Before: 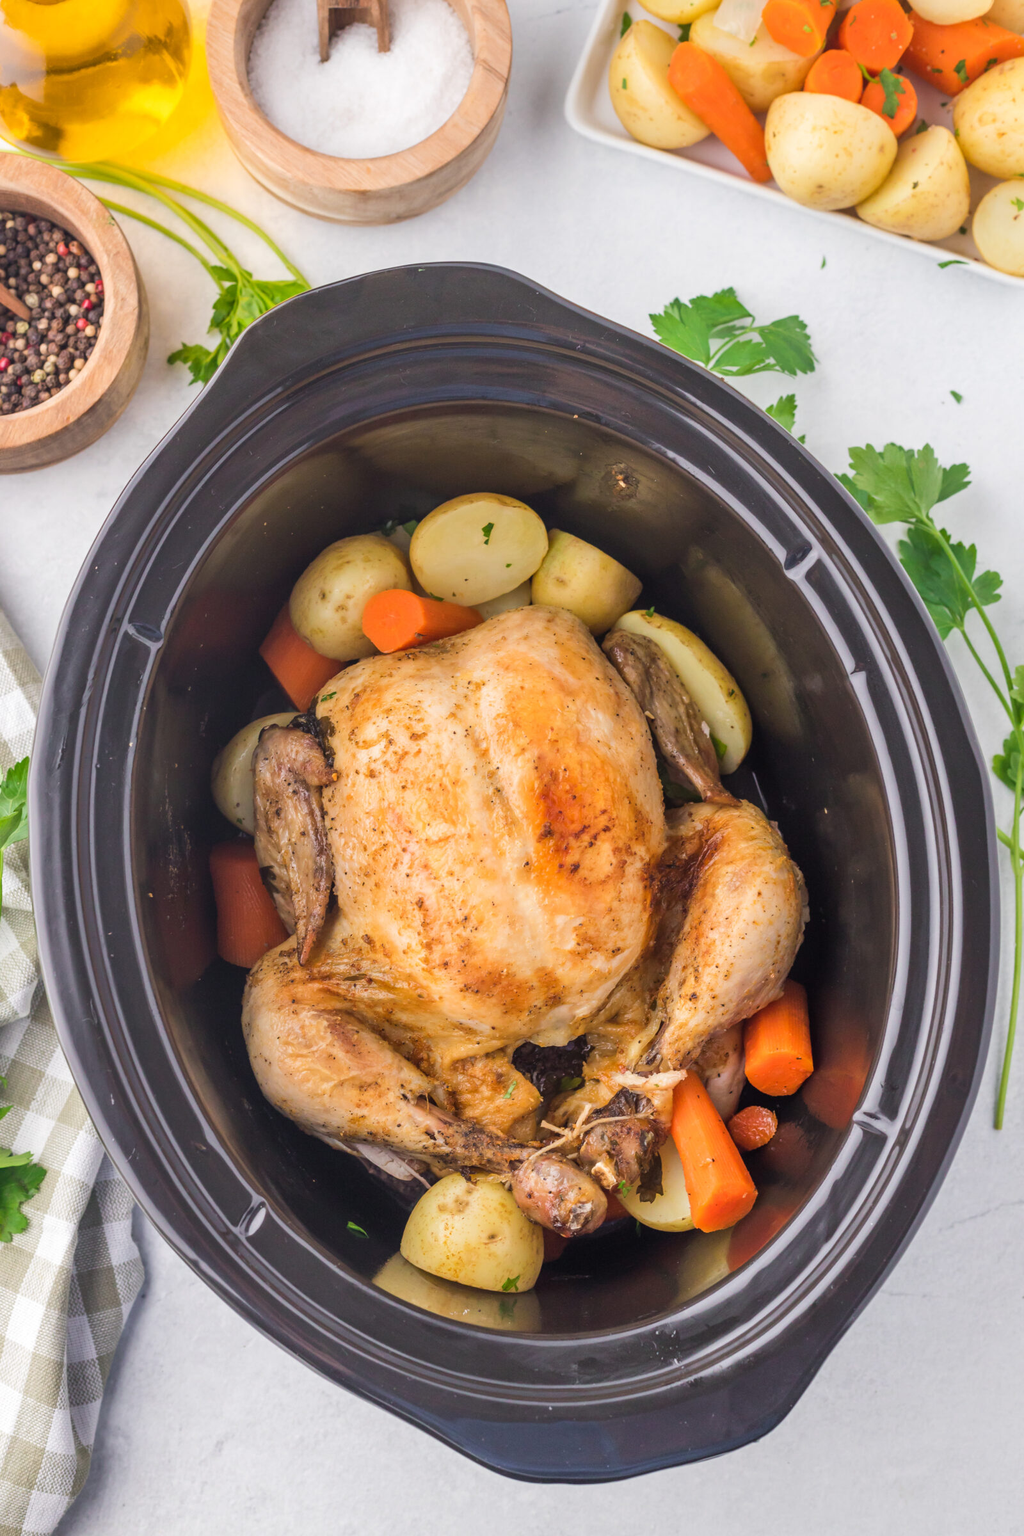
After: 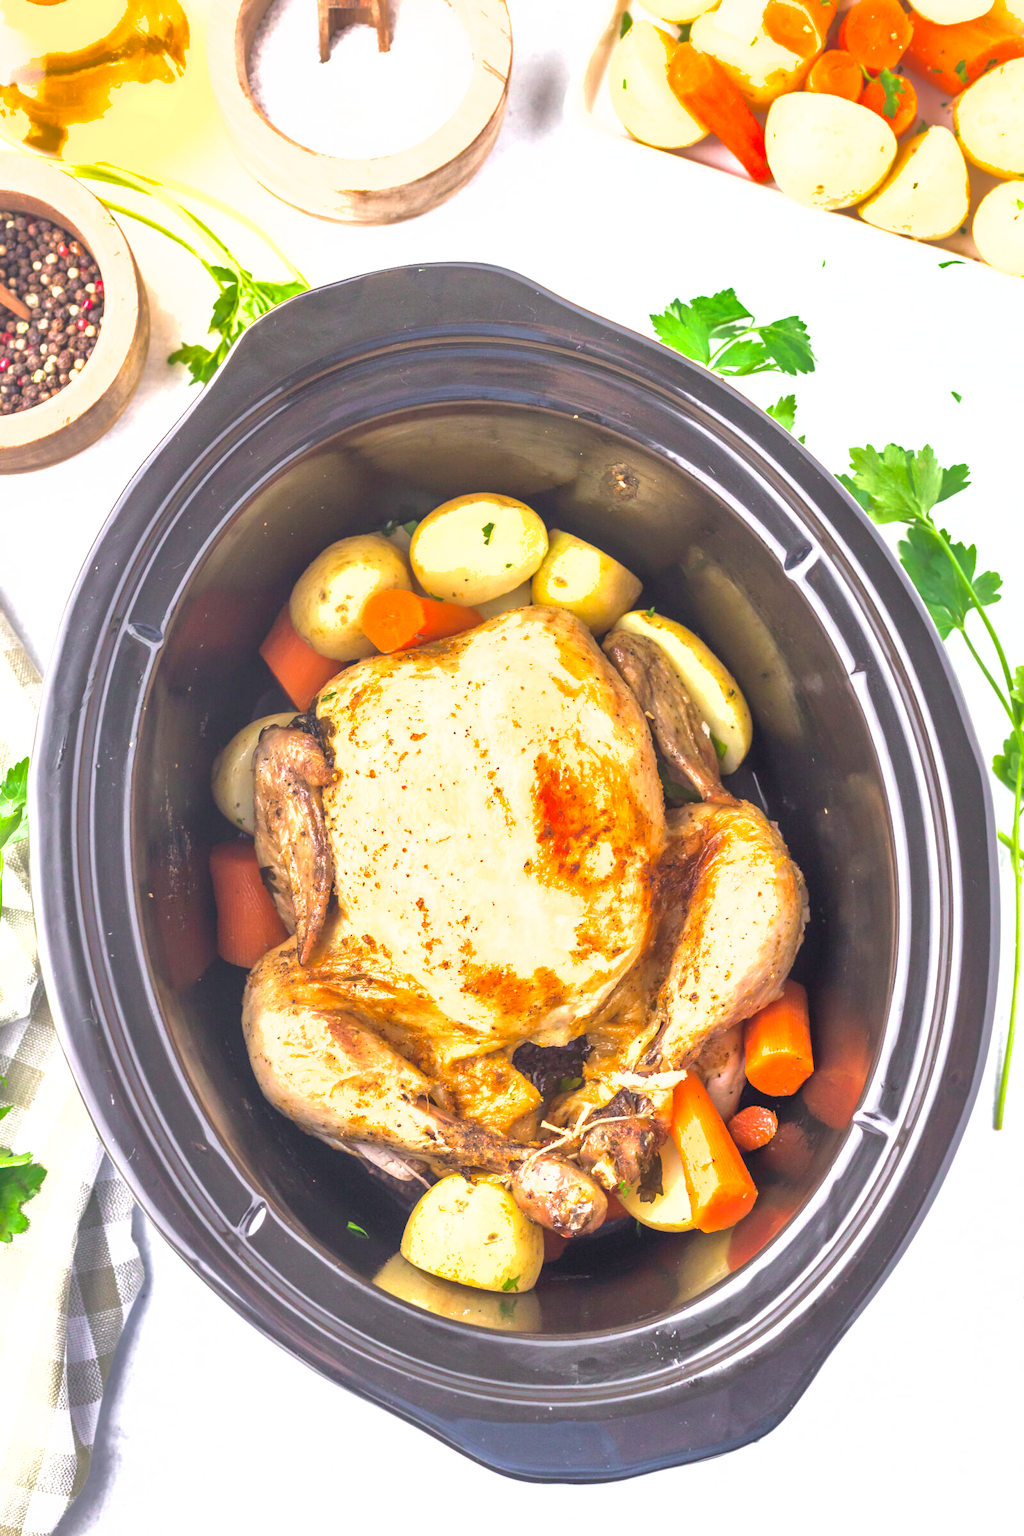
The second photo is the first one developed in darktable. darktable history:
shadows and highlights: on, module defaults
exposure: black level correction 0, exposure 1.2 EV, compensate highlight preservation false
